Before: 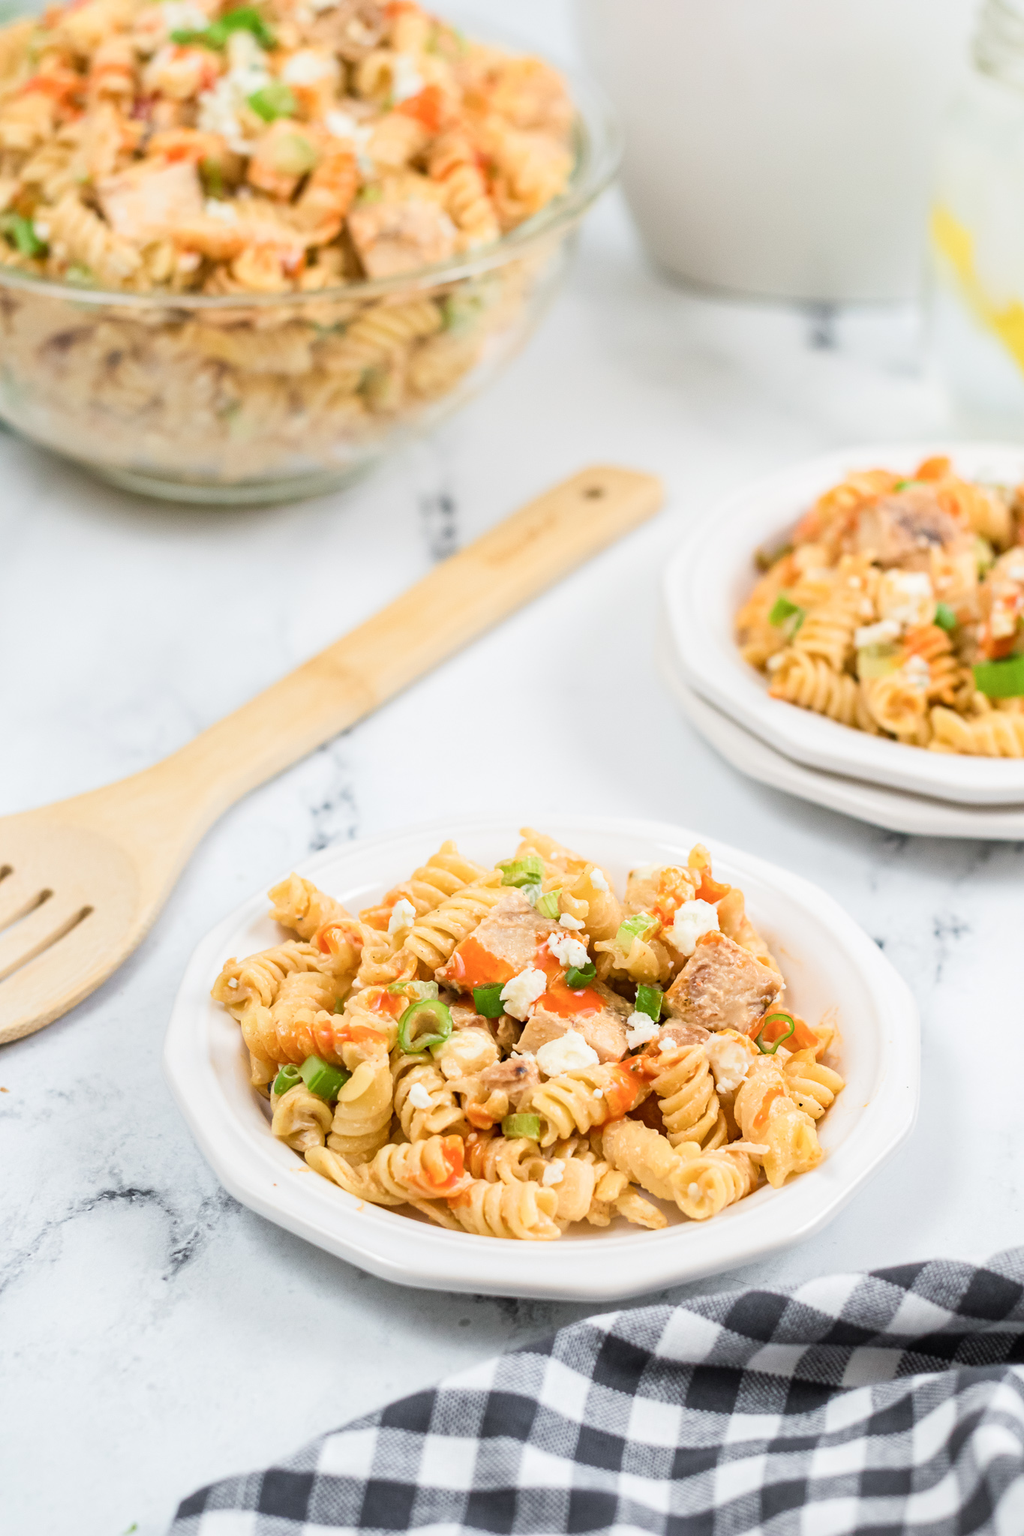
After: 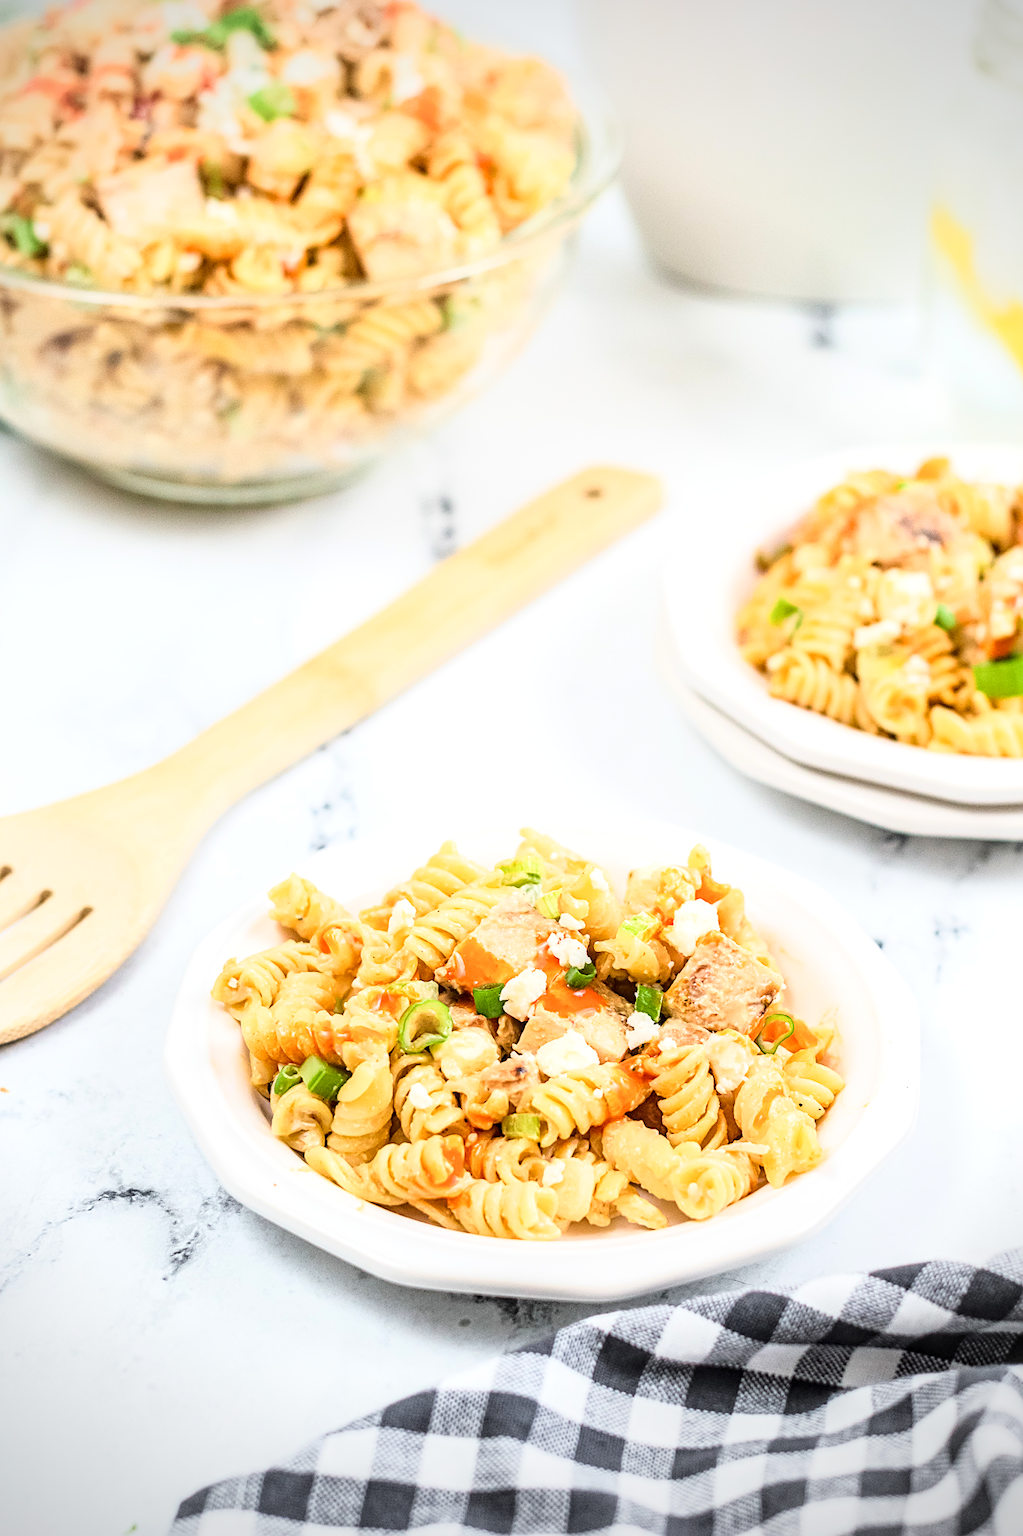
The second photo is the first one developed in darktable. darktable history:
base curve: curves: ch0 [(0, 0) (0.028, 0.03) (0.121, 0.232) (0.46, 0.748) (0.859, 0.968) (1, 1)]
vignetting: on, module defaults
sharpen: on, module defaults
local contrast: highlights 35%, detail 135%
